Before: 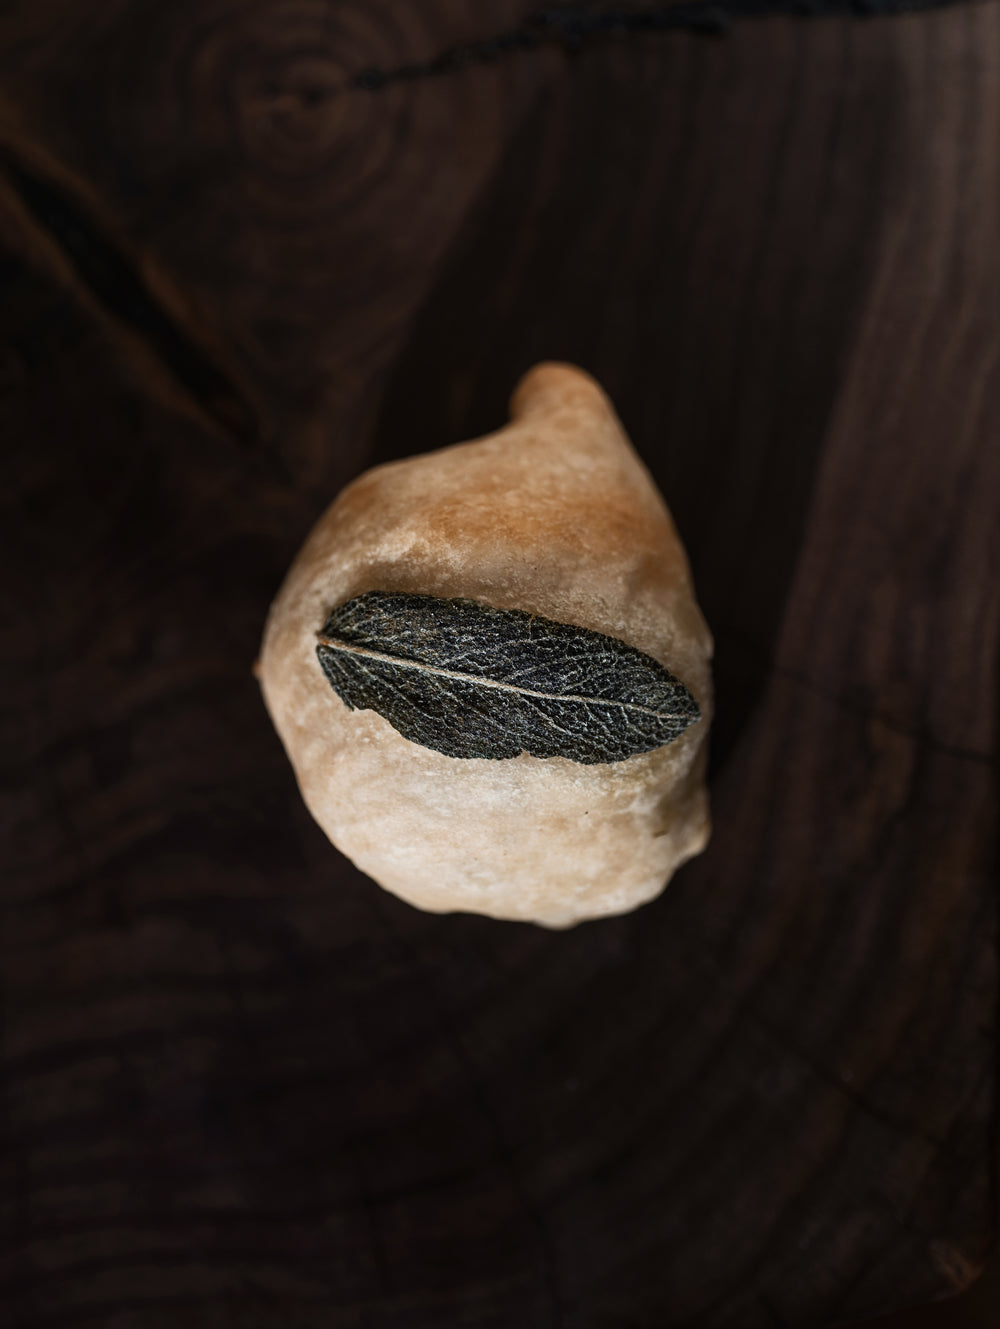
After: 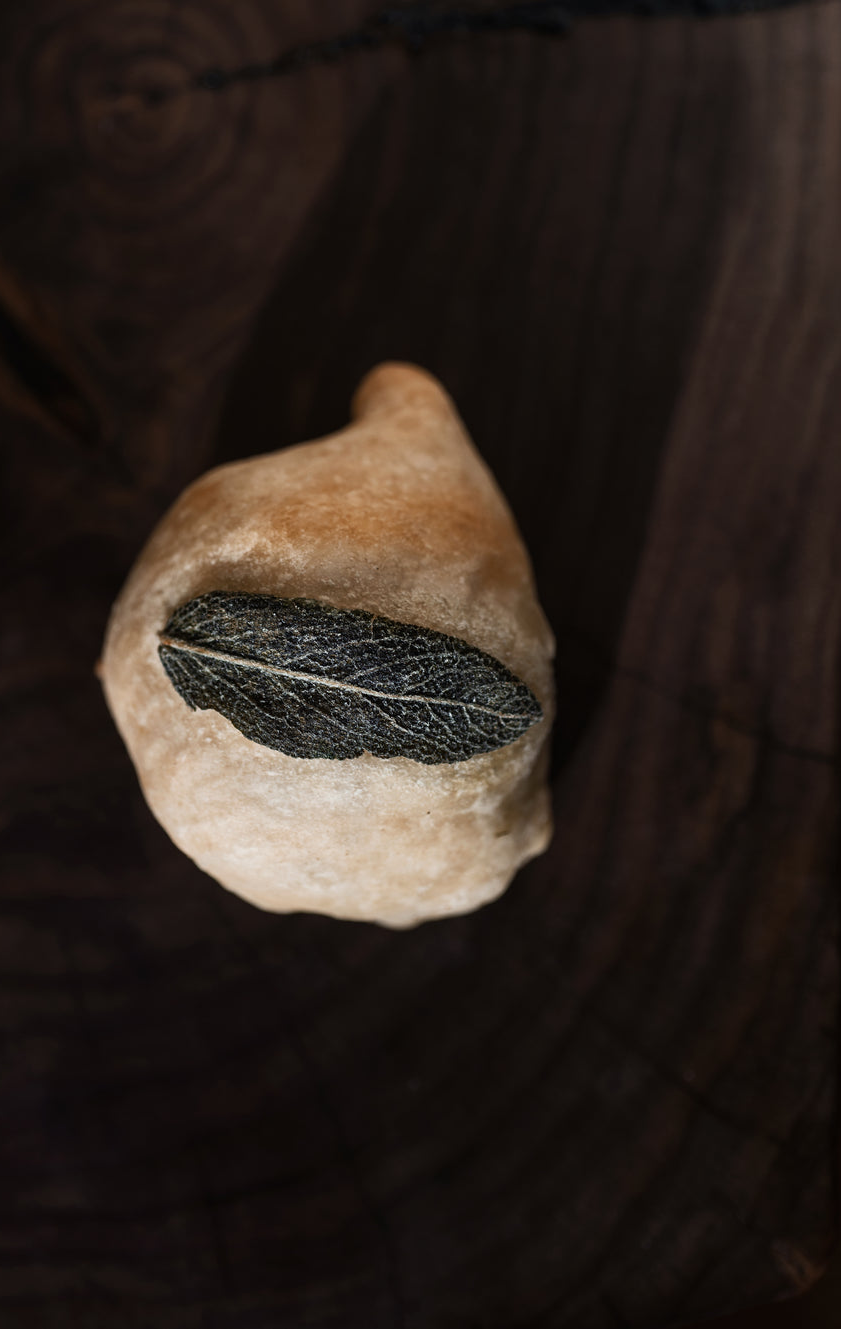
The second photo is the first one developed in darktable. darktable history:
crop: left 15.867%
